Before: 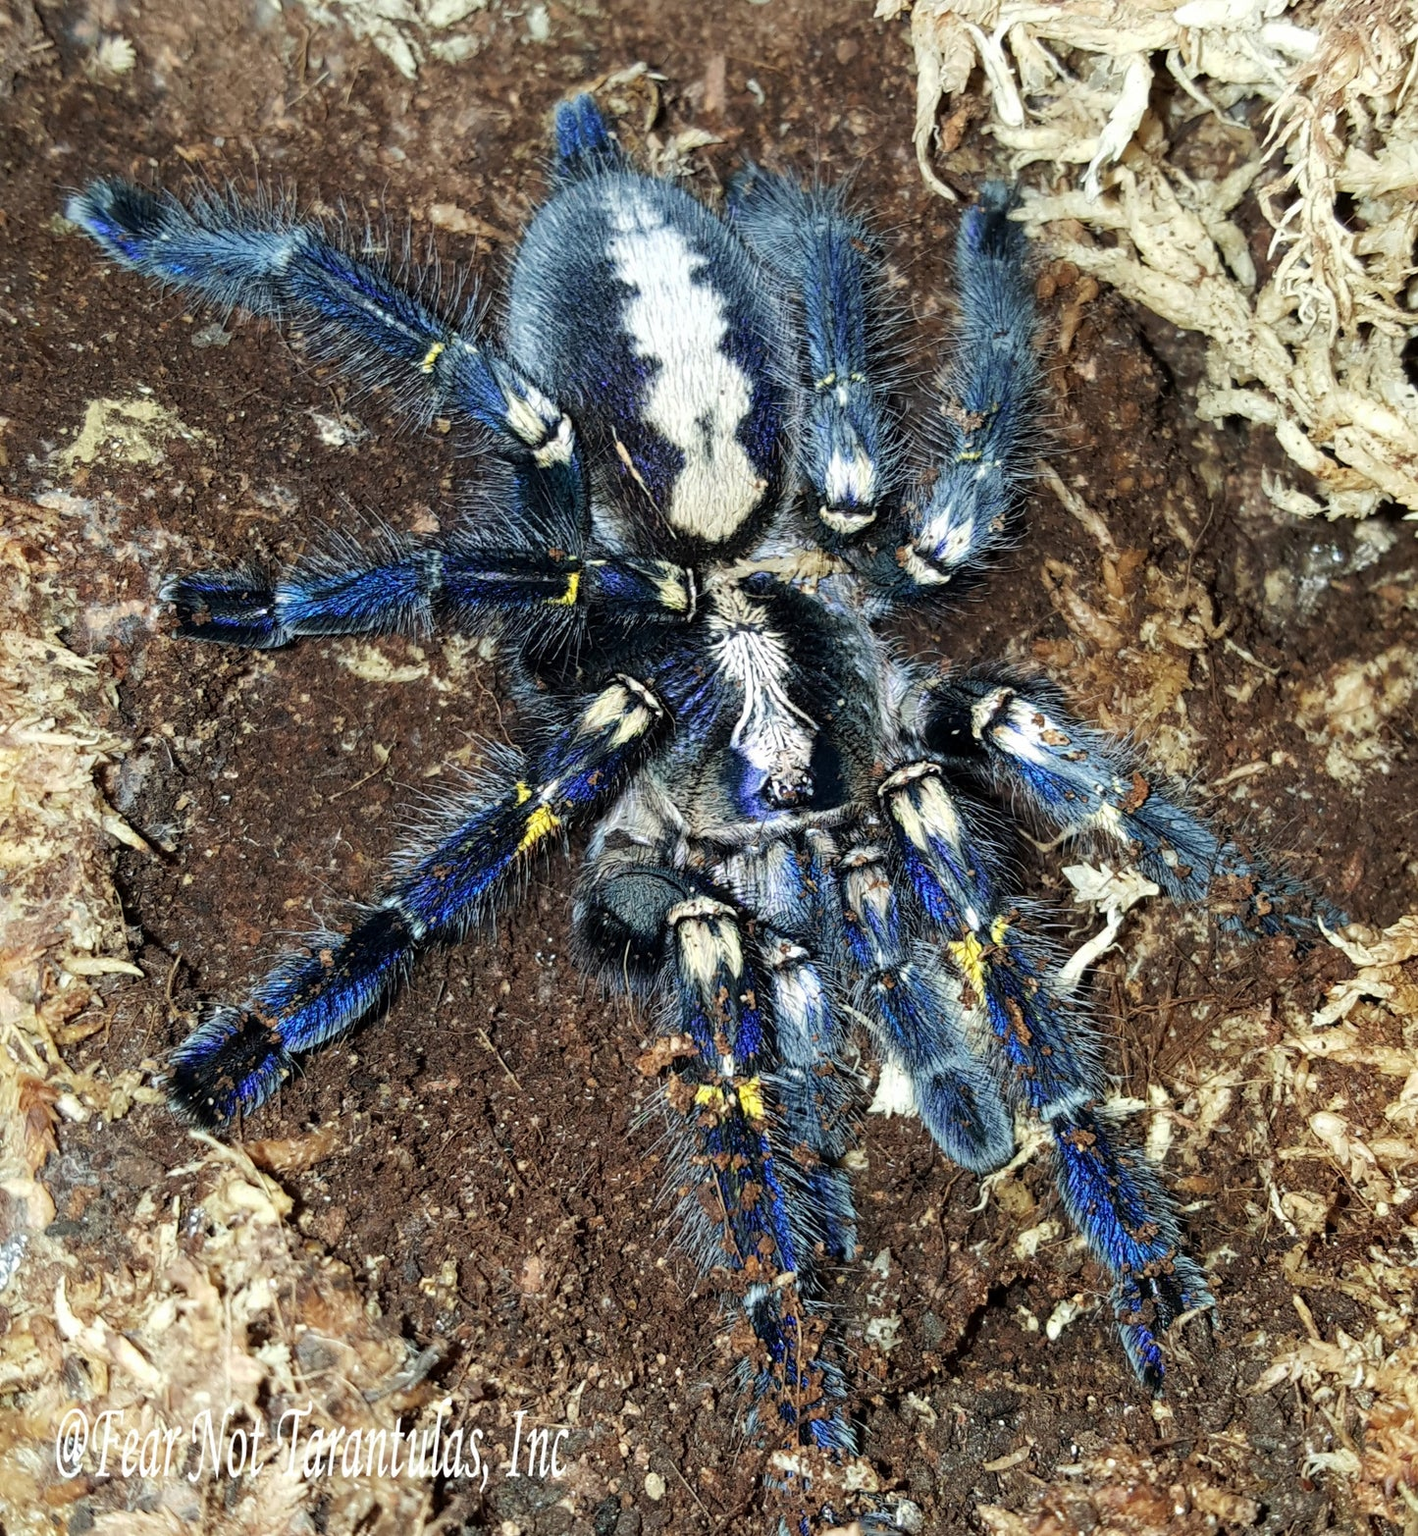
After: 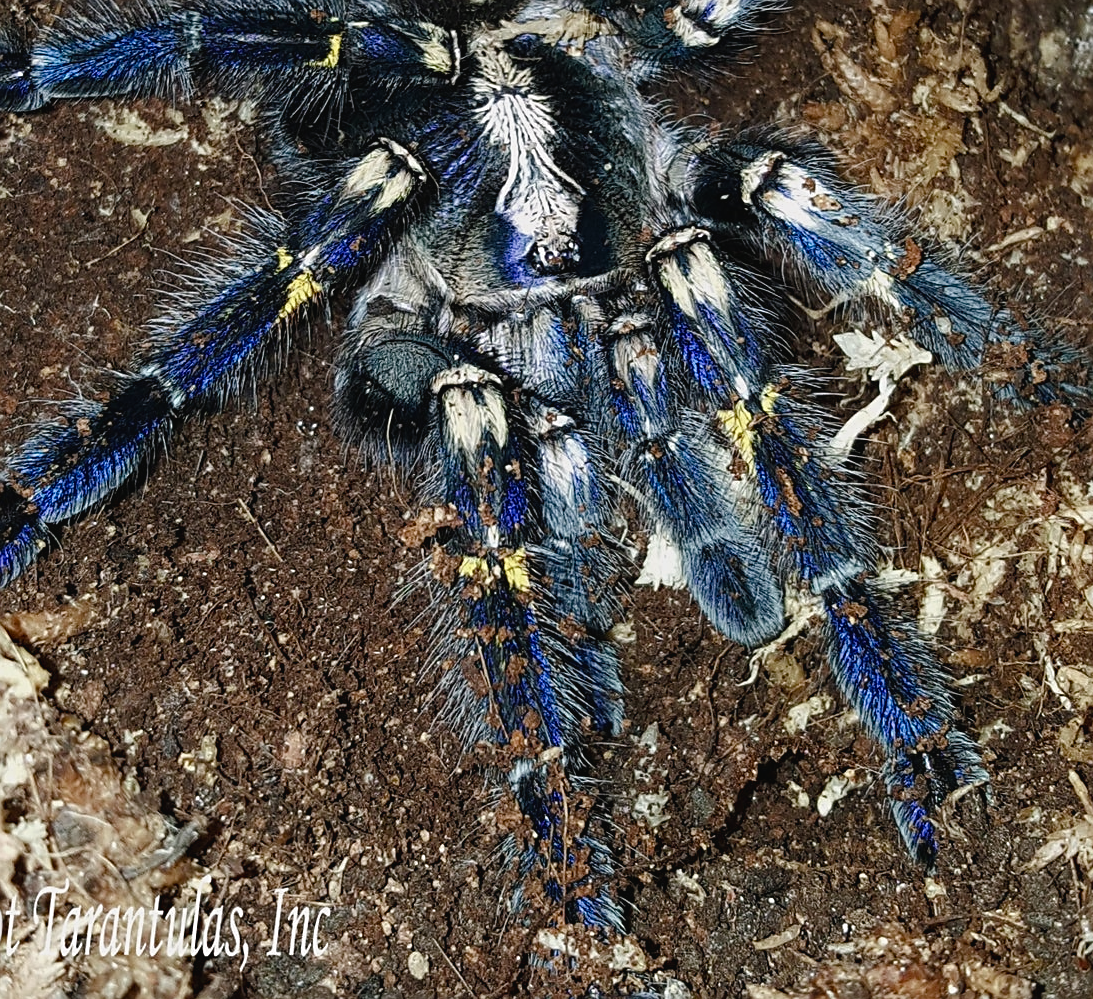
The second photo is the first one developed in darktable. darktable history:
crop and rotate: left 17.299%, top 35.115%, right 7.015%, bottom 1.024%
color balance rgb: shadows lift › luminance -10%, shadows lift › chroma 1%, shadows lift › hue 113°, power › luminance -15%, highlights gain › chroma 0.2%, highlights gain › hue 333°, global offset › luminance 0.5%, perceptual saturation grading › global saturation 20%, perceptual saturation grading › highlights -50%, perceptual saturation grading › shadows 25%, contrast -10%
sharpen: on, module defaults
